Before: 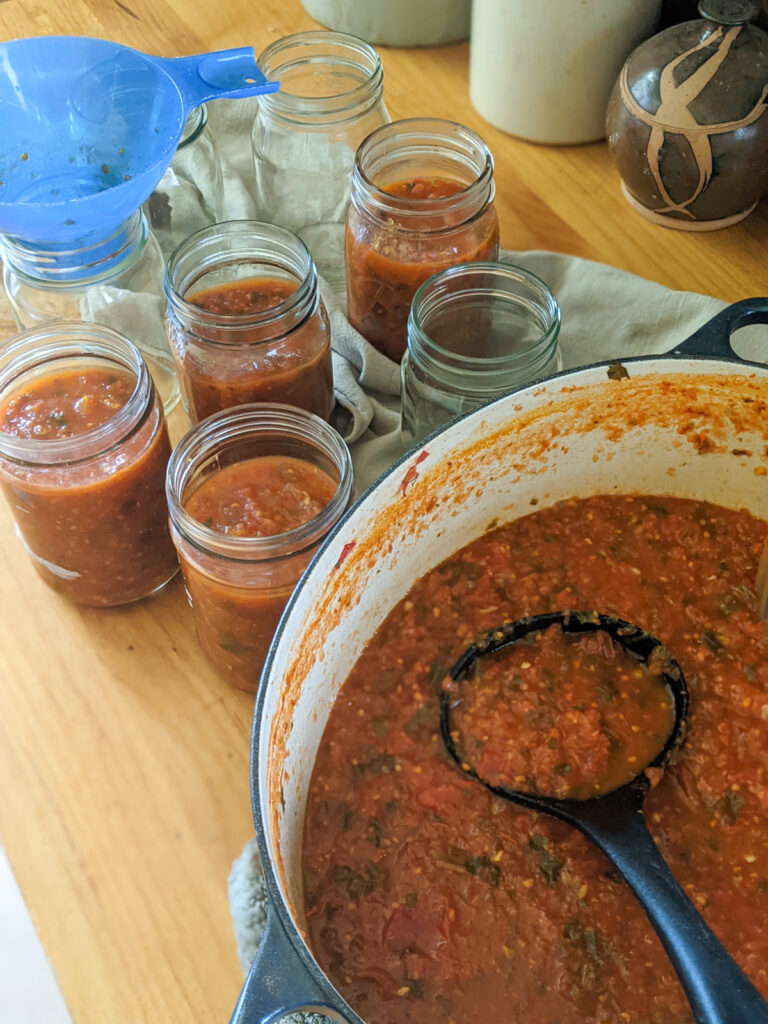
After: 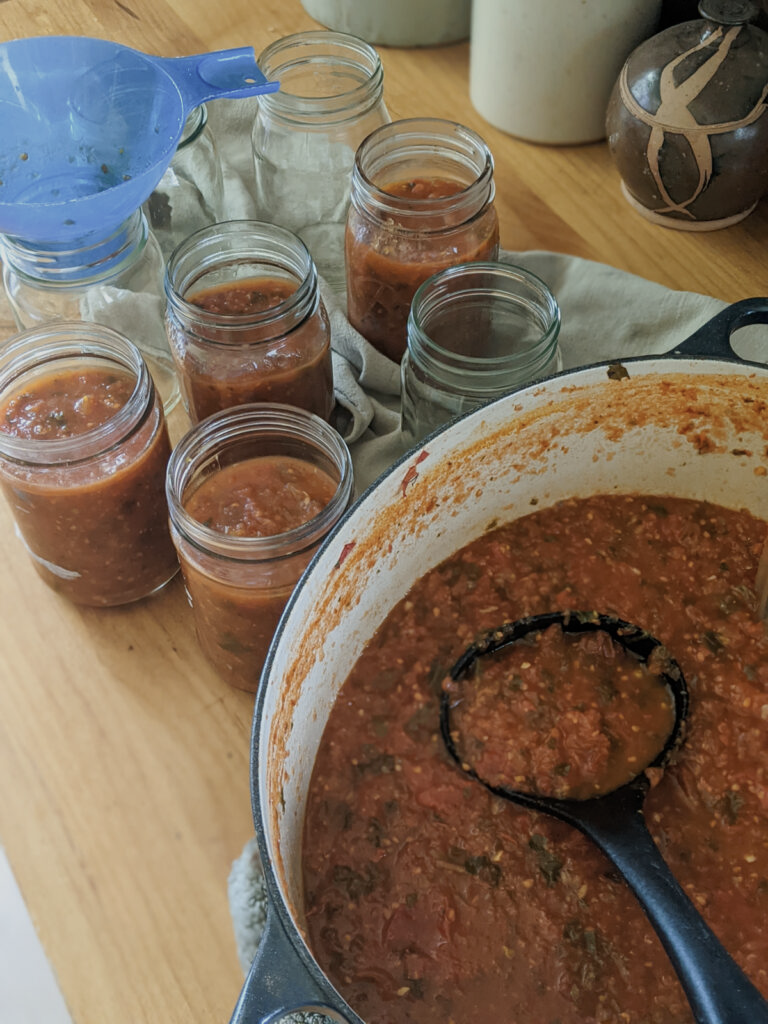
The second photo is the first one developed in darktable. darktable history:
contrast brightness saturation: contrast 0.061, brightness -0.007, saturation -0.247
exposure: exposure -0.444 EV, compensate exposure bias true, compensate highlight preservation false
